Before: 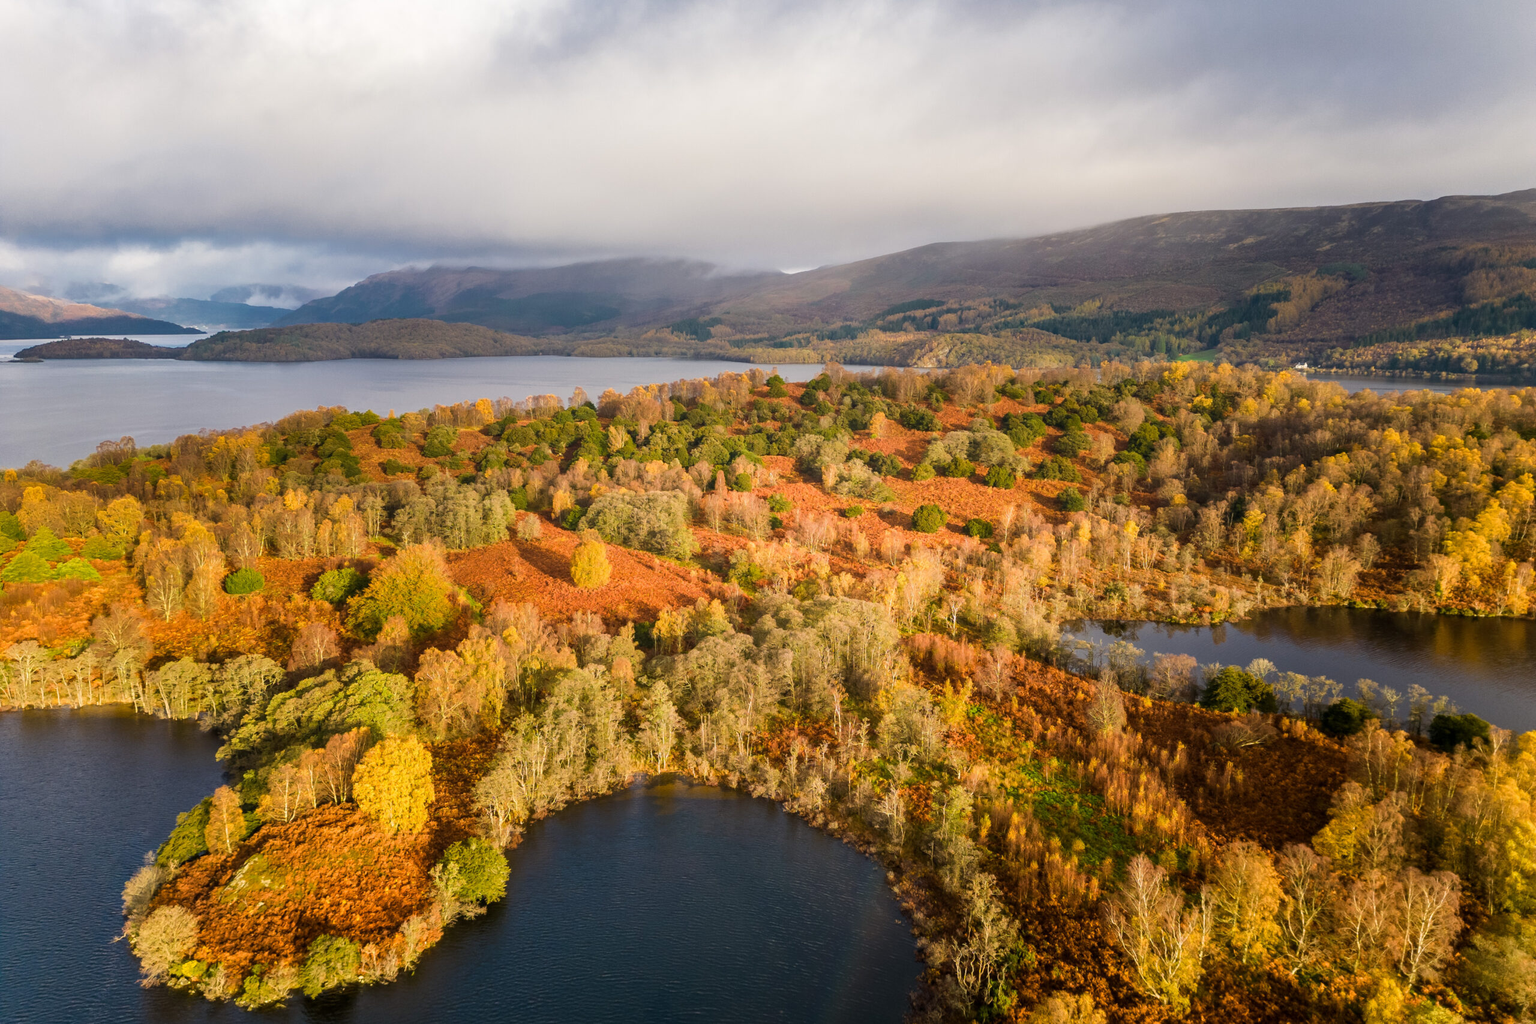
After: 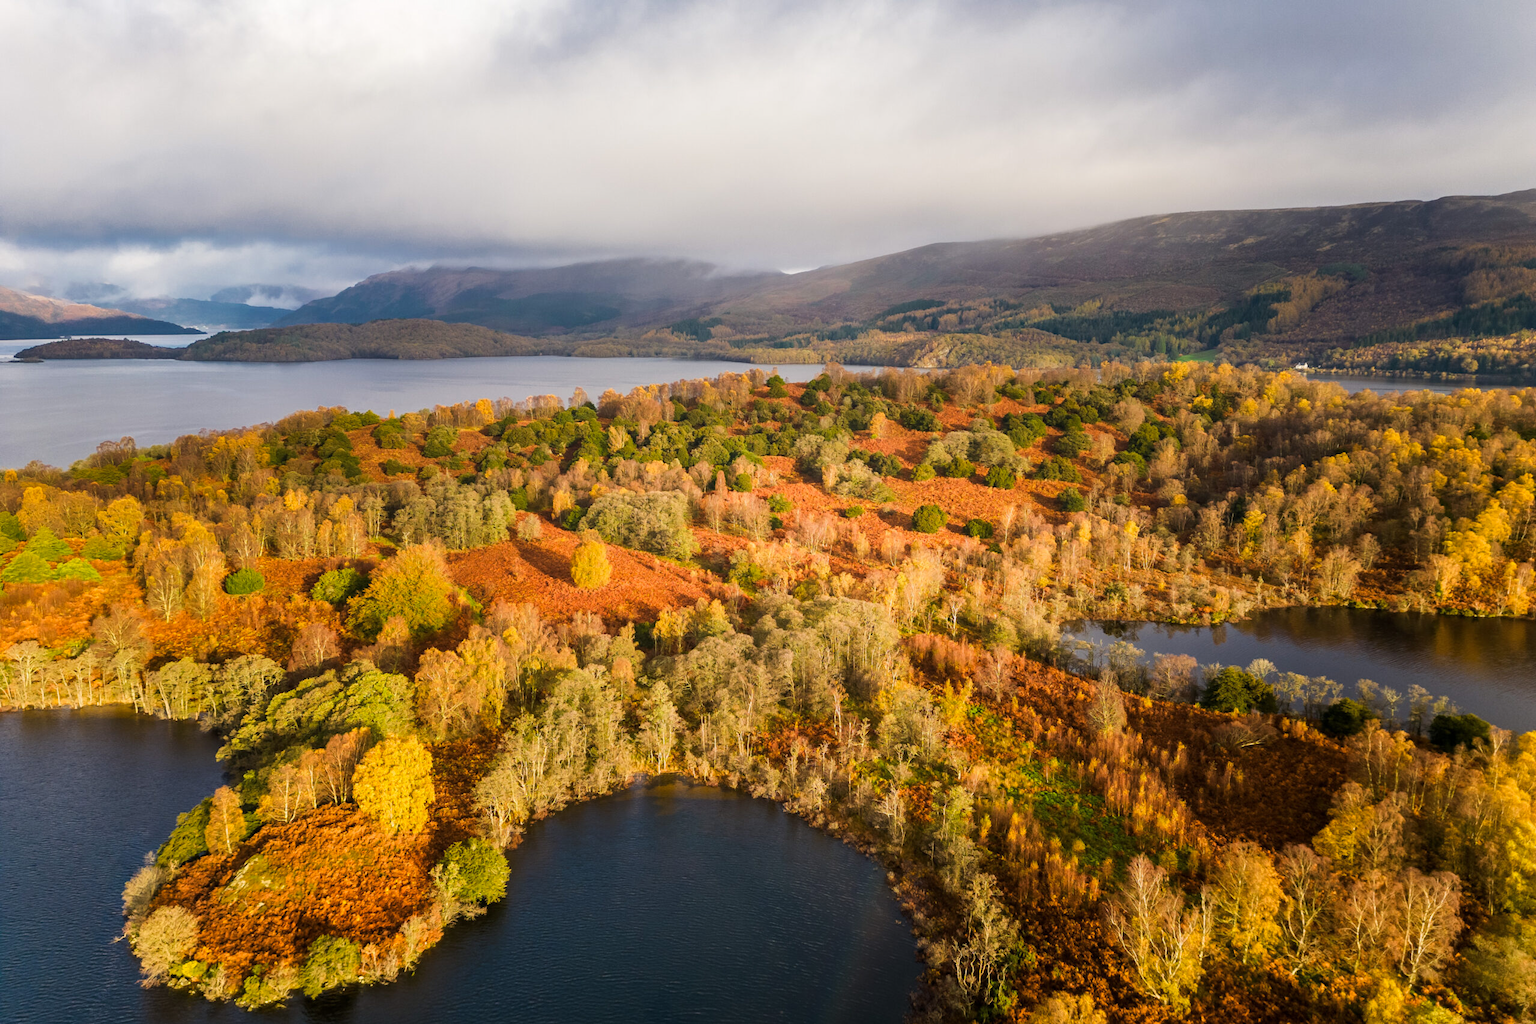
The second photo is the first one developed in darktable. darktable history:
tone curve: curves: ch0 [(0, 0) (0.266, 0.247) (0.741, 0.751) (1, 1)], preserve colors none
